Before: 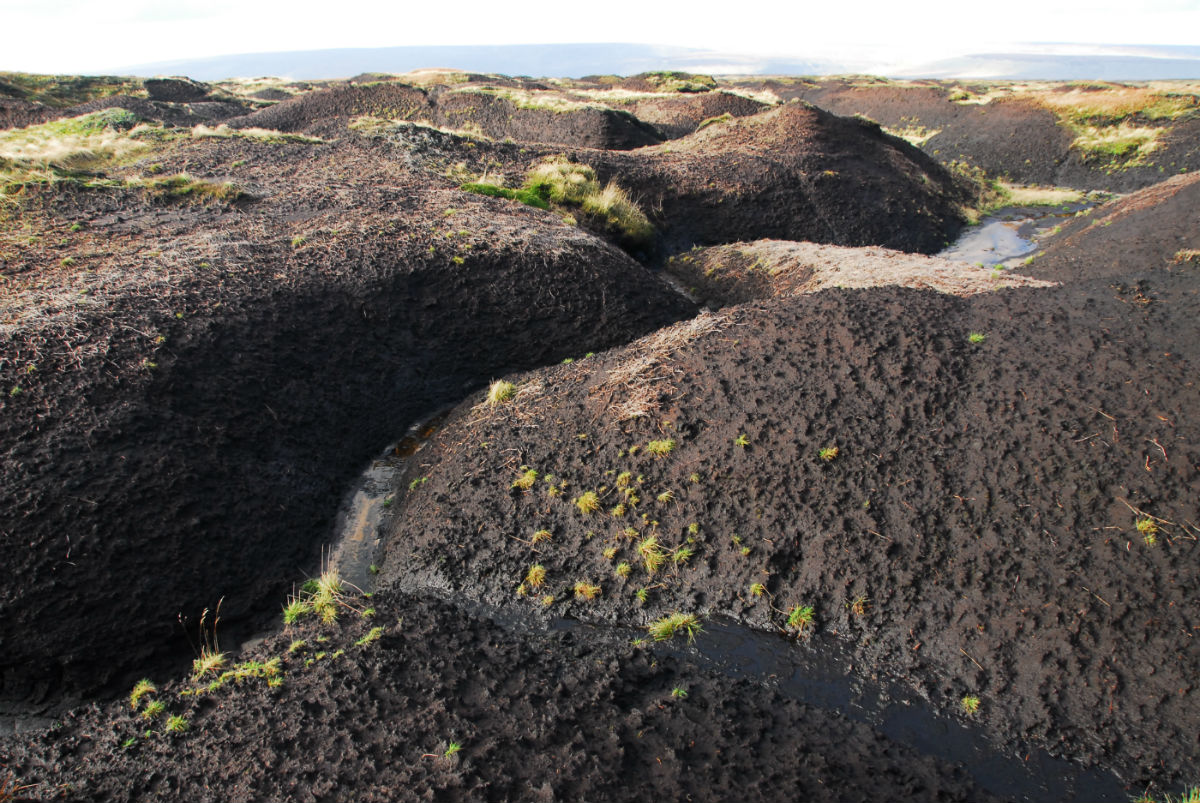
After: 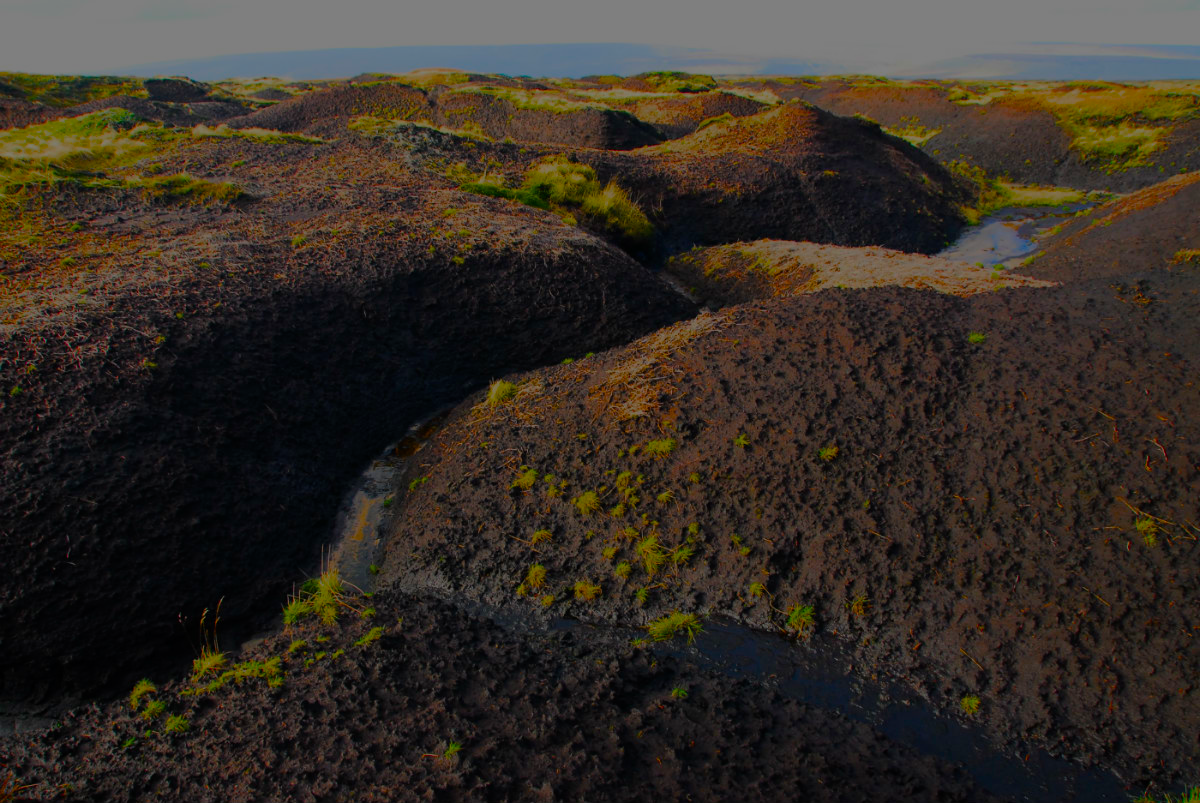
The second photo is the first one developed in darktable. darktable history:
color balance rgb: perceptual saturation grading › global saturation 63.964%, perceptual saturation grading › highlights 59.912%, perceptual saturation grading › mid-tones 49.647%, perceptual saturation grading › shadows 49.462%, perceptual brilliance grading › global brilliance -47.777%, global vibrance 4.781%, contrast 2.872%
